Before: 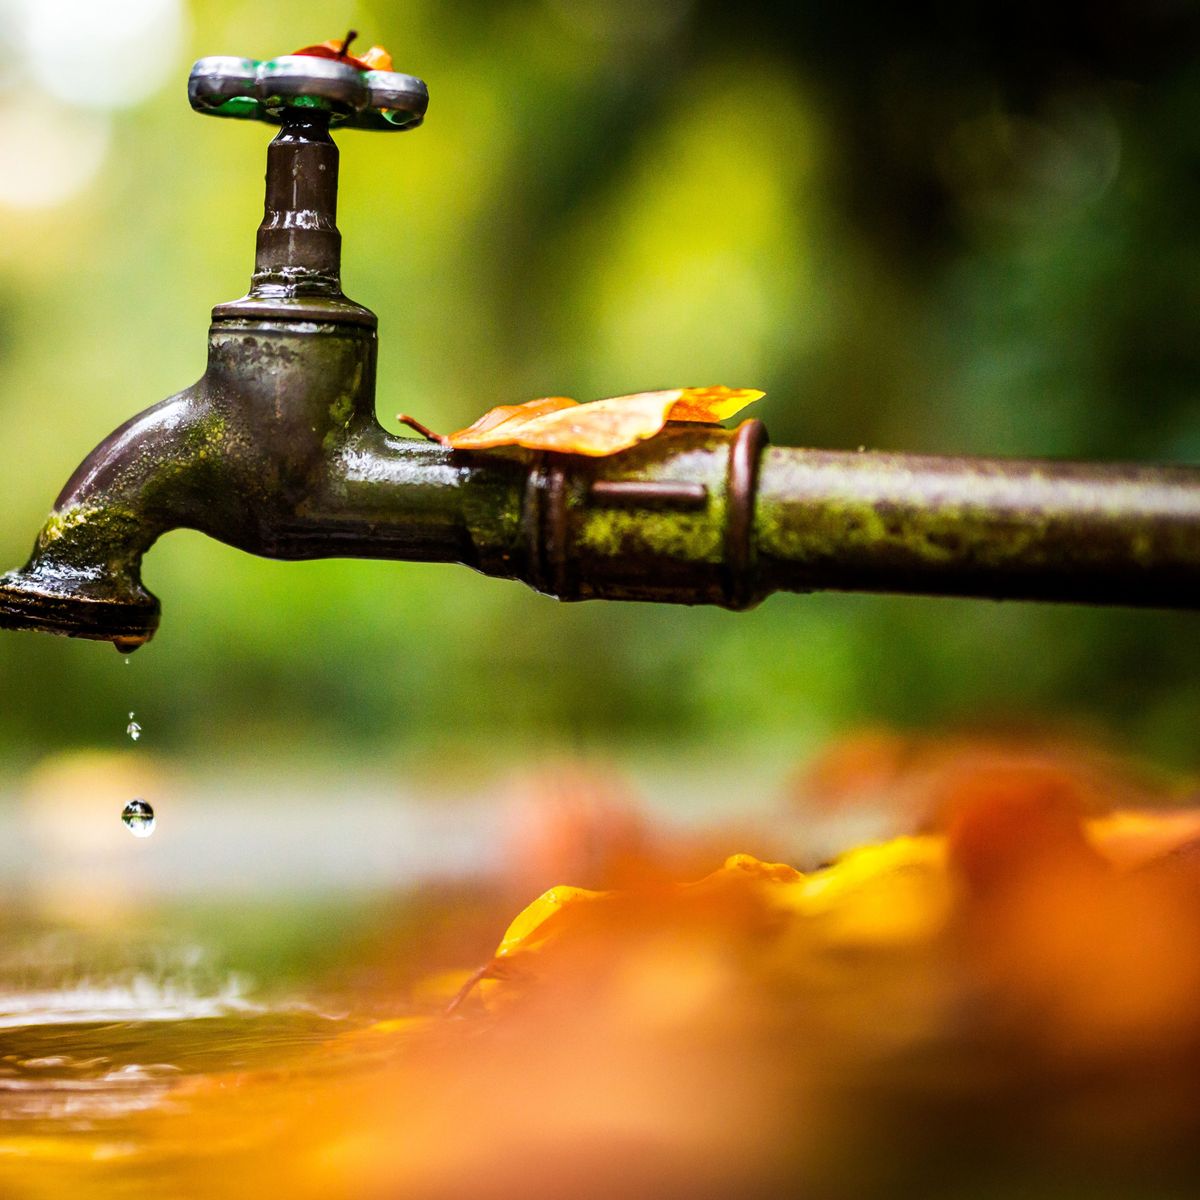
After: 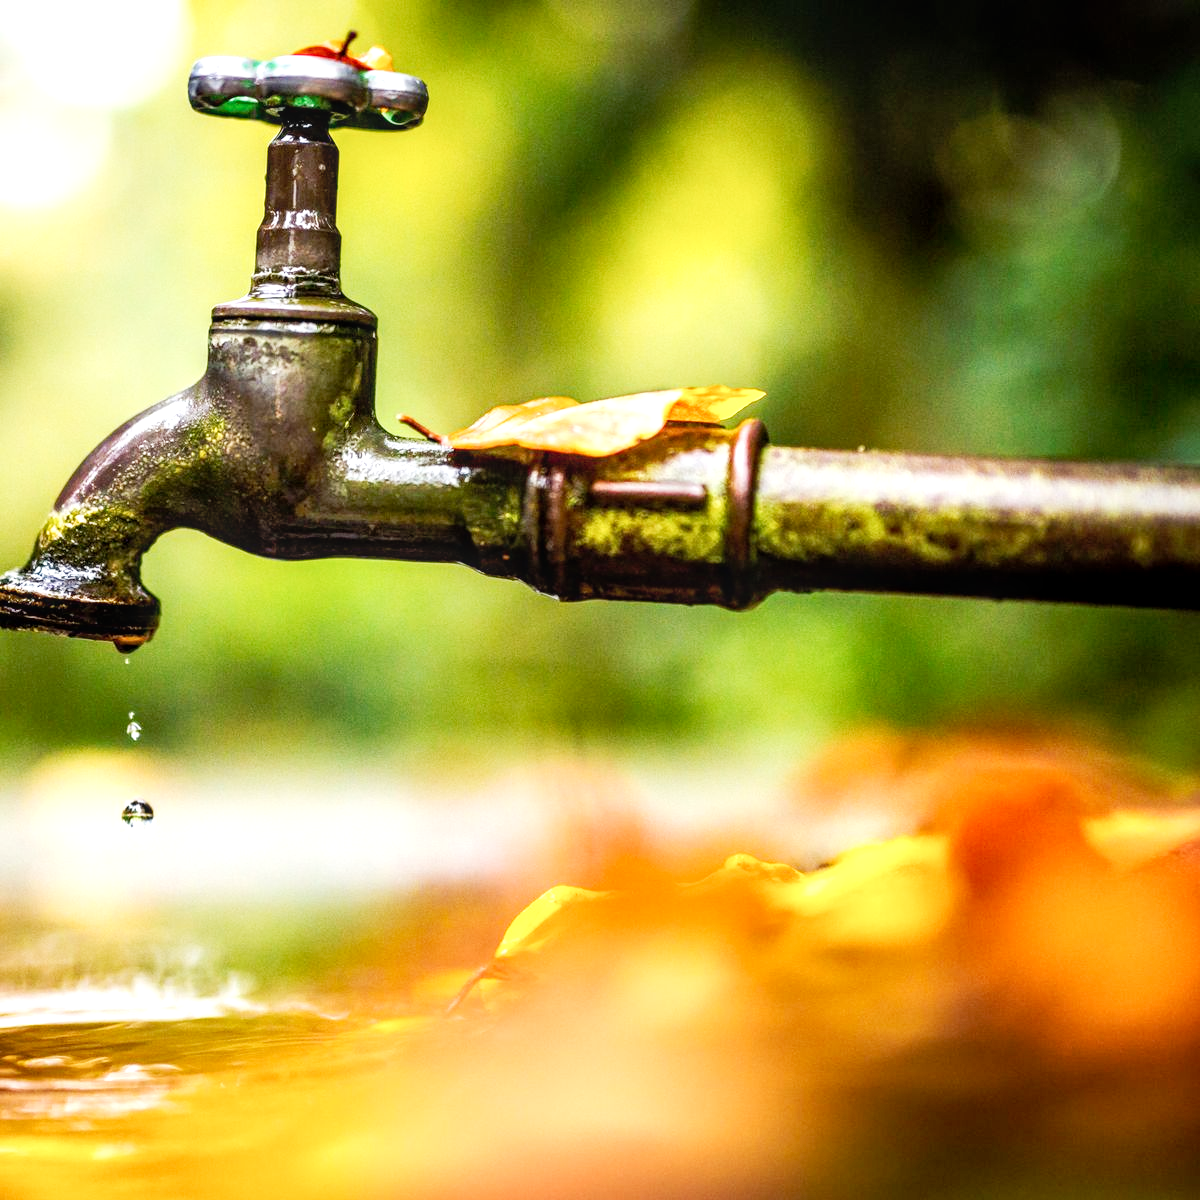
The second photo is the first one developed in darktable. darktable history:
tone curve: curves: ch0 [(0, 0) (0.004, 0.001) (0.133, 0.16) (0.325, 0.399) (0.475, 0.588) (0.832, 0.903) (1, 1)], preserve colors none
exposure: black level correction 0, exposure 0.589 EV, compensate highlight preservation false
local contrast: on, module defaults
